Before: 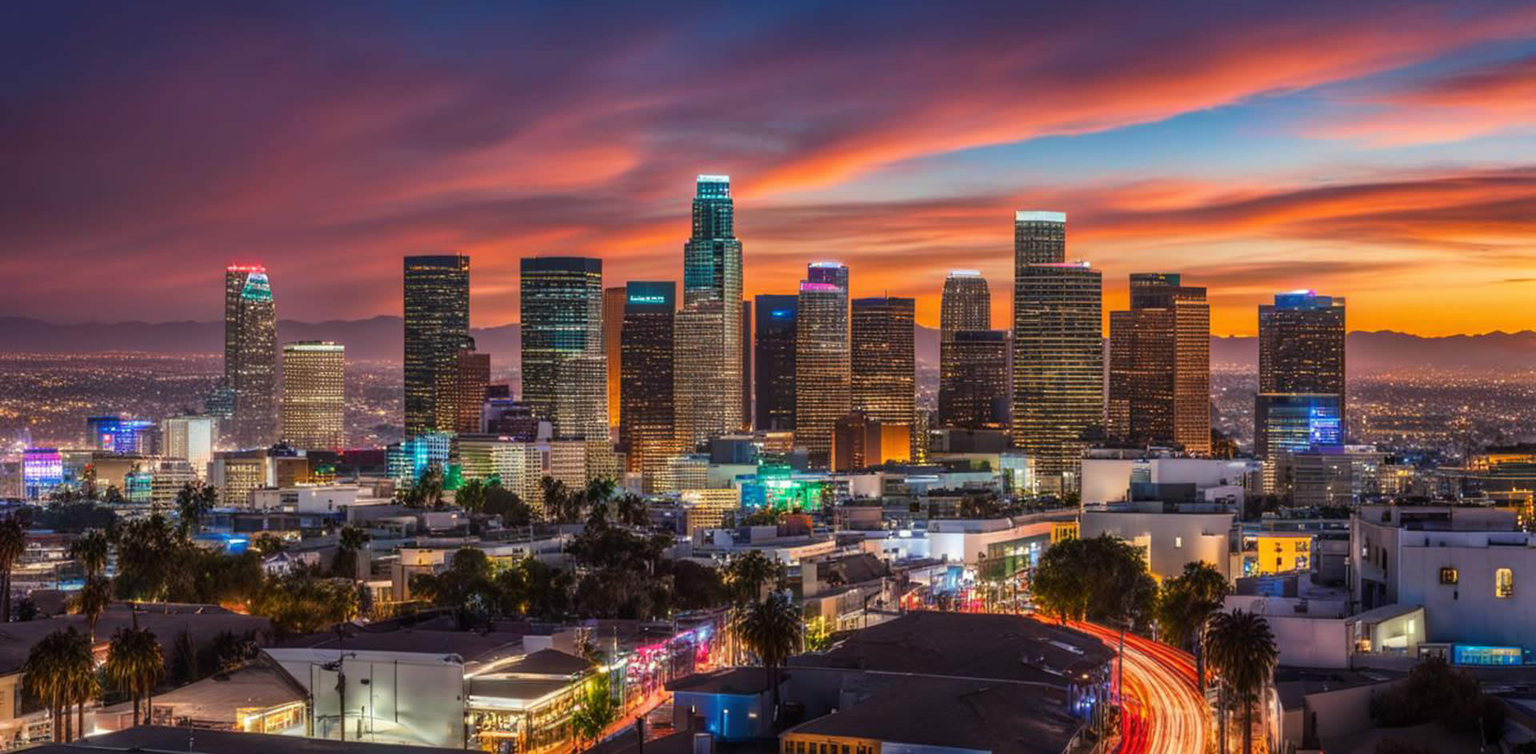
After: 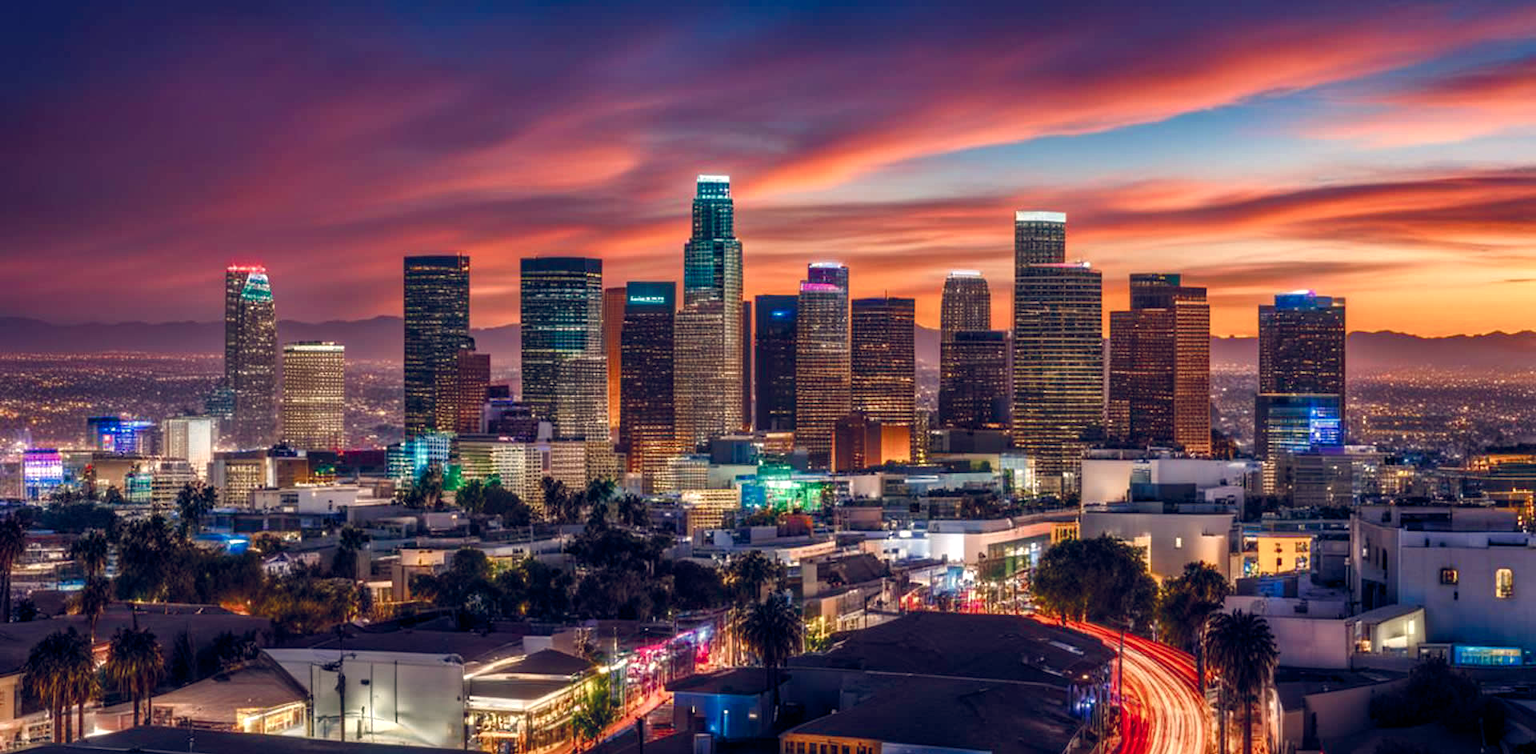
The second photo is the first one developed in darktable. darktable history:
exposure: compensate highlight preservation false
color balance rgb: highlights gain › chroma 2.94%, highlights gain › hue 60.57°, global offset › chroma 0.25%, global offset › hue 256.52°, perceptual saturation grading › global saturation 20%, perceptual saturation grading › highlights -50%, perceptual saturation grading › shadows 30%, contrast 15%
